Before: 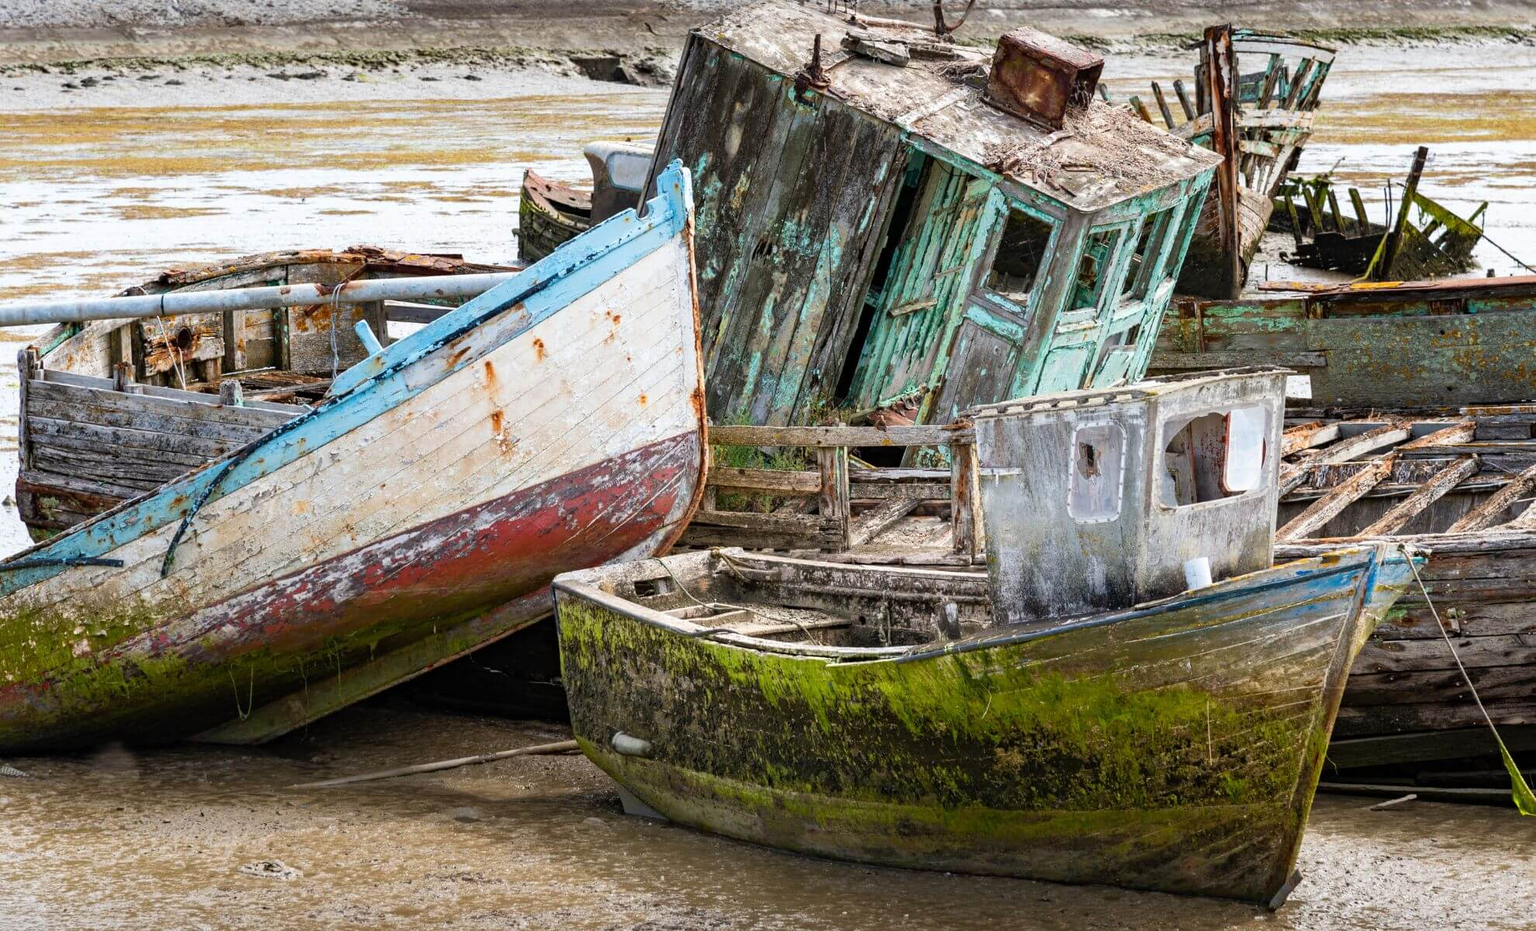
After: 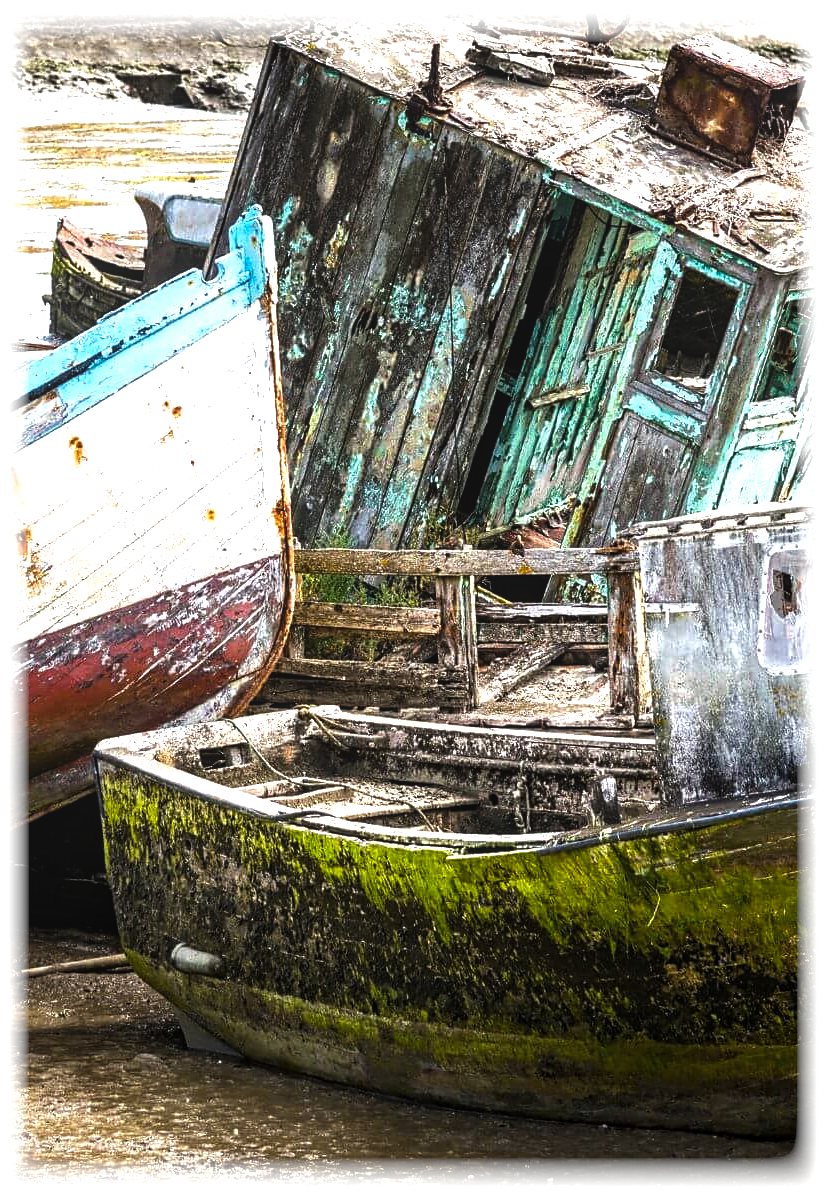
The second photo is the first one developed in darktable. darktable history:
crop: left 31.229%, right 27.105%
levels: levels [0, 0.618, 1]
vignetting: fall-off start 93%, fall-off radius 5%, brightness 1, saturation -0.49, automatic ratio true, width/height ratio 1.332, shape 0.04, unbound false
sharpen: radius 1.864, amount 0.398, threshold 1.271
color balance rgb: perceptual saturation grading › global saturation 20%, global vibrance 20%
exposure: black level correction 0, exposure 0.9 EV, compensate highlight preservation false
local contrast: detail 110%
